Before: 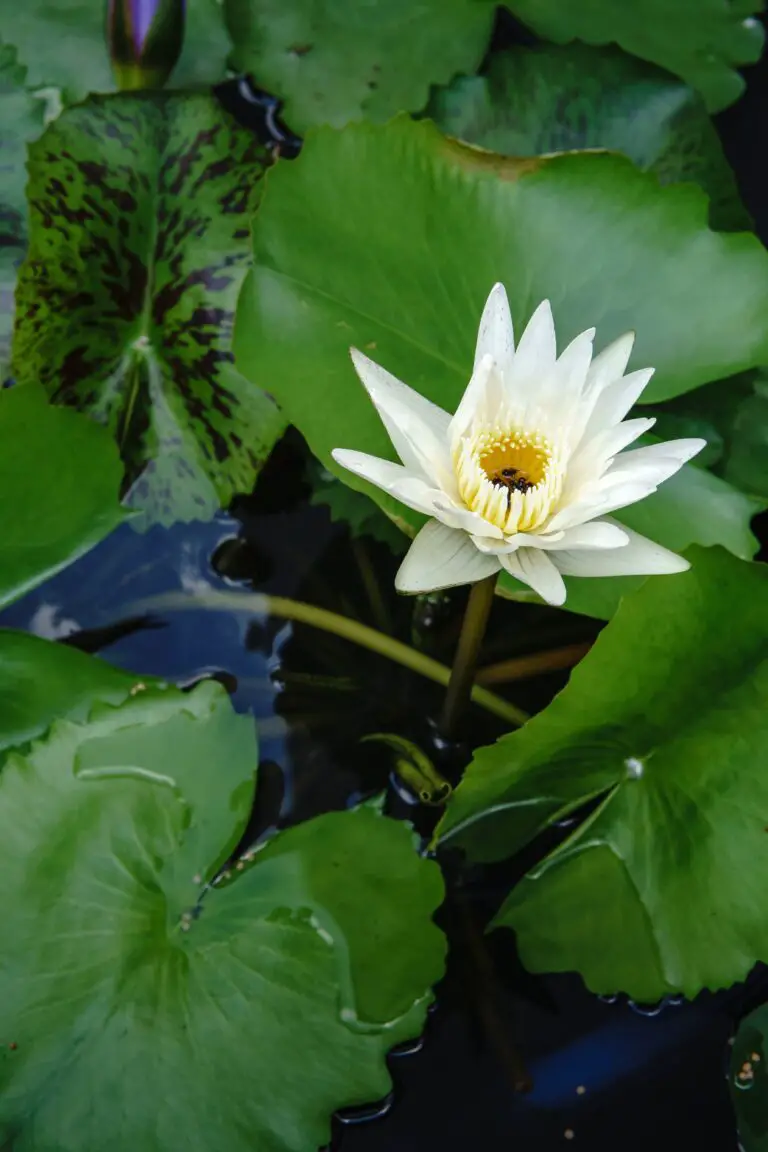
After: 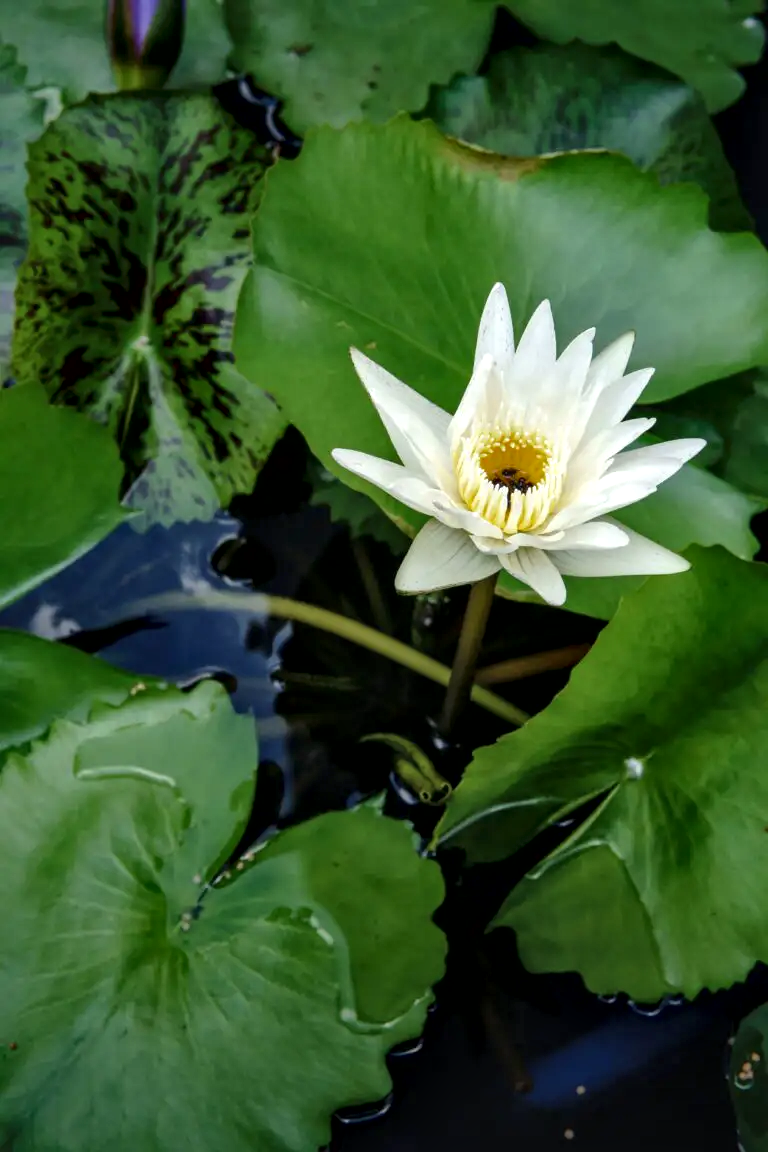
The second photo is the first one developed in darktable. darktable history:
local contrast: mode bilateral grid, contrast 50, coarseness 49, detail 150%, midtone range 0.2
